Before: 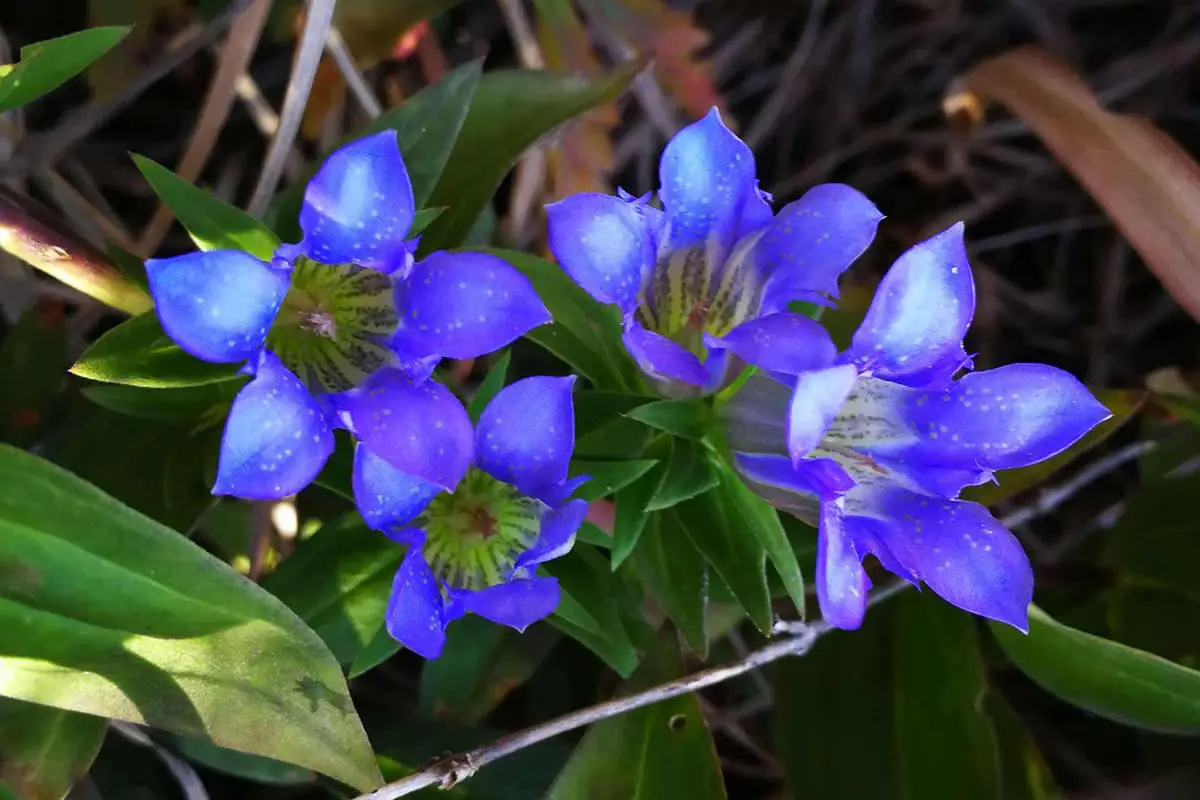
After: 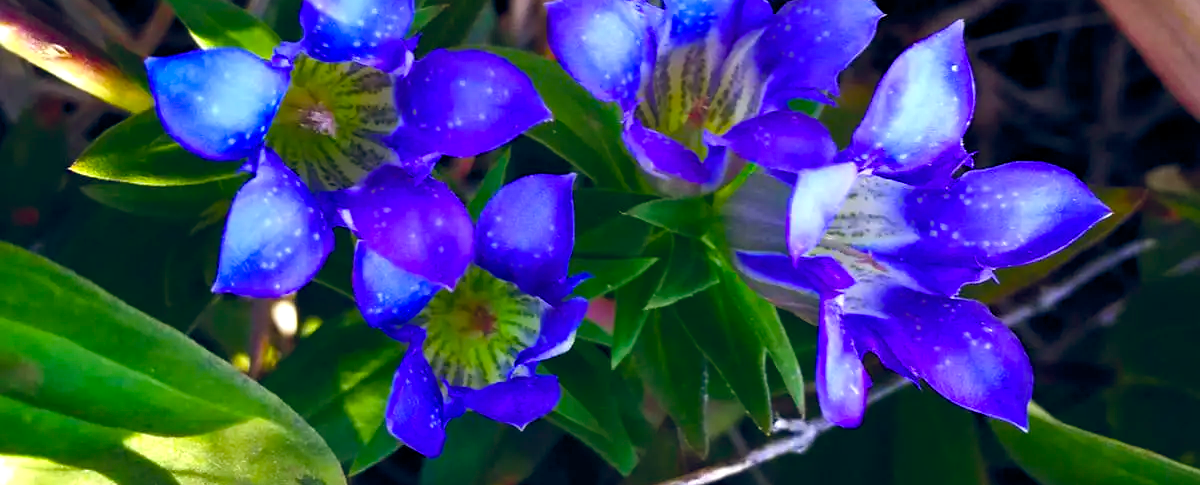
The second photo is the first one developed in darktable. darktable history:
color balance rgb: global offset › chroma 0.121%, global offset › hue 254.21°, perceptual saturation grading › global saturation 20%, perceptual saturation grading › highlights 1.678%, perceptual saturation grading › shadows 49.756%, perceptual brilliance grading › highlights 9.399%, perceptual brilliance grading › mid-tones 5.631%
crop and rotate: top 25.323%, bottom 14.006%
